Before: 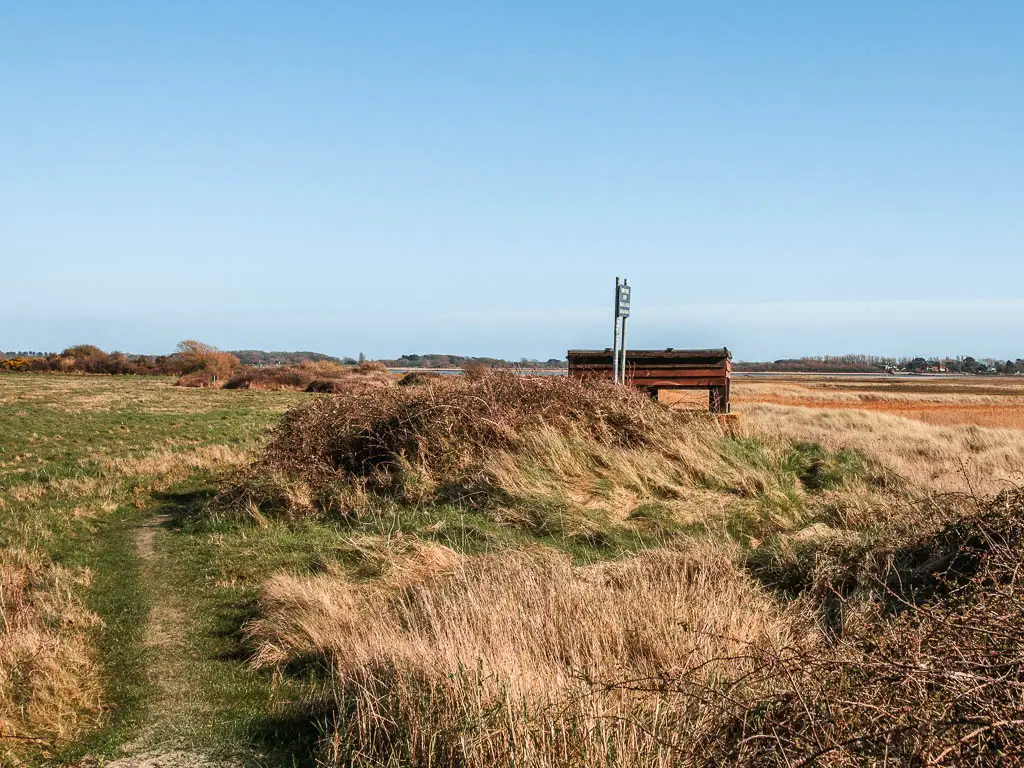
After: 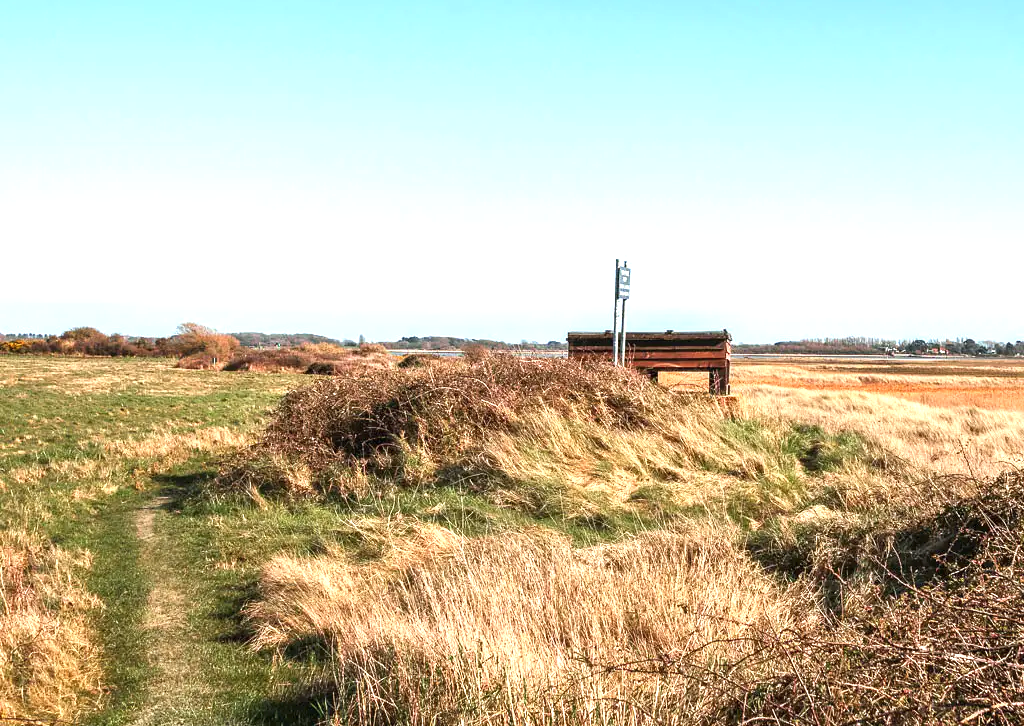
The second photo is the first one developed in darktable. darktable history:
crop and rotate: top 2.365%, bottom 3.009%
exposure: black level correction 0, exposure 0.951 EV, compensate highlight preservation false
